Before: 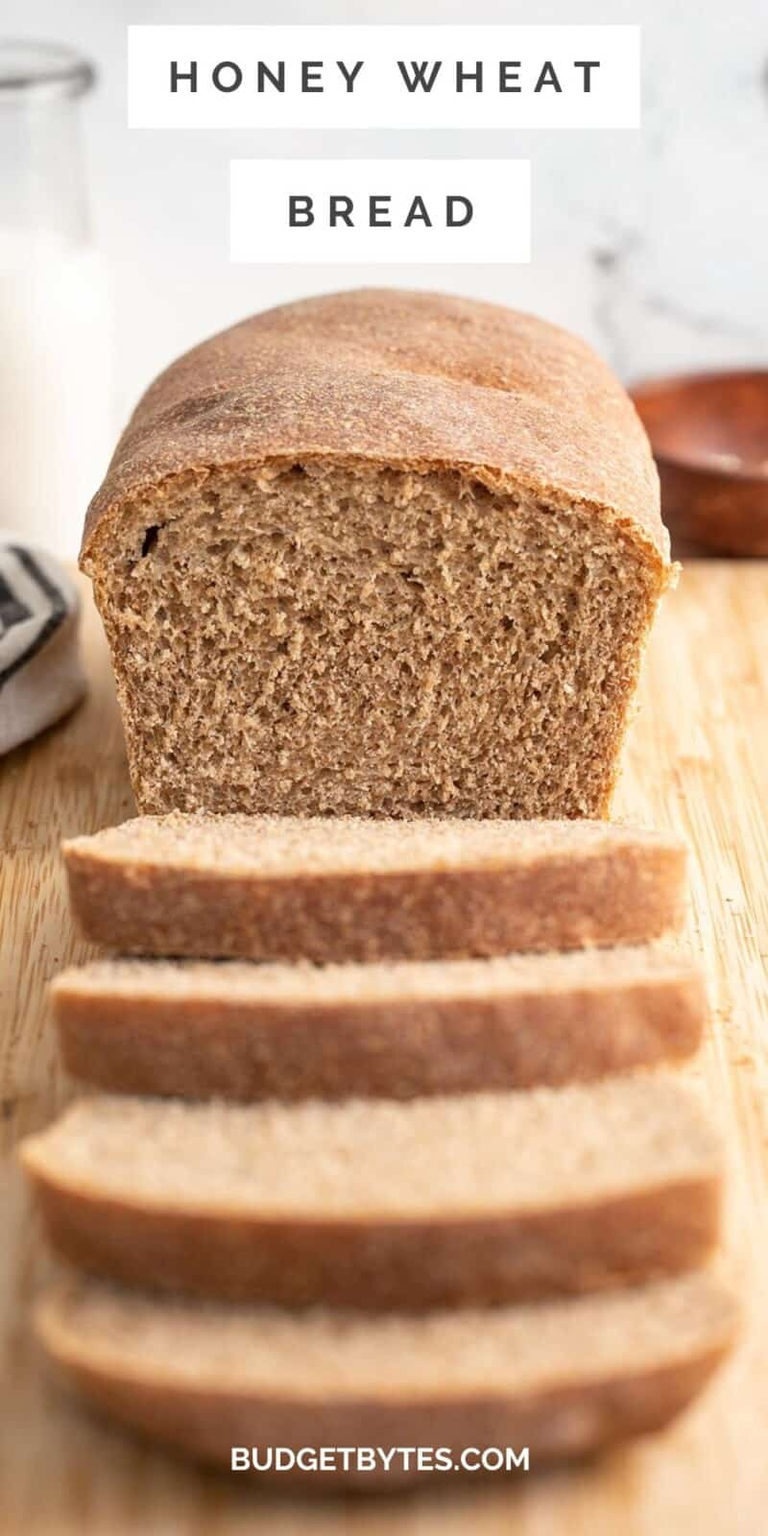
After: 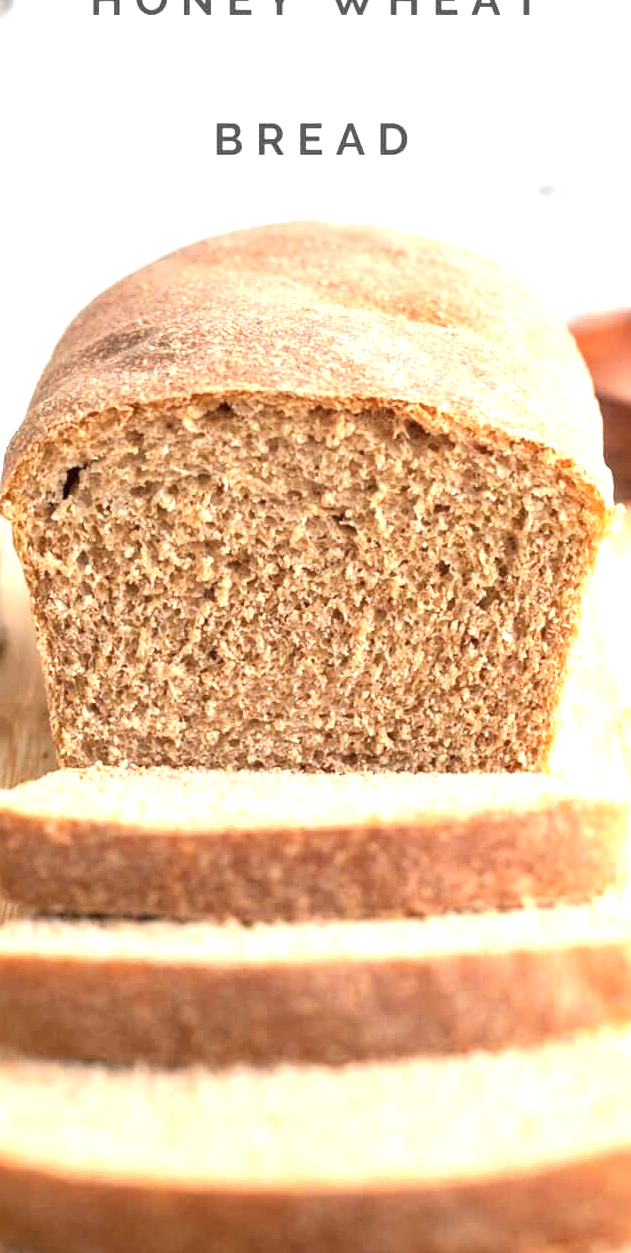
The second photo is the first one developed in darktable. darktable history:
exposure: black level correction -0.001, exposure 0.909 EV, compensate exposure bias true, compensate highlight preservation false
crop and rotate: left 10.635%, top 5.098%, right 10.442%, bottom 16.56%
